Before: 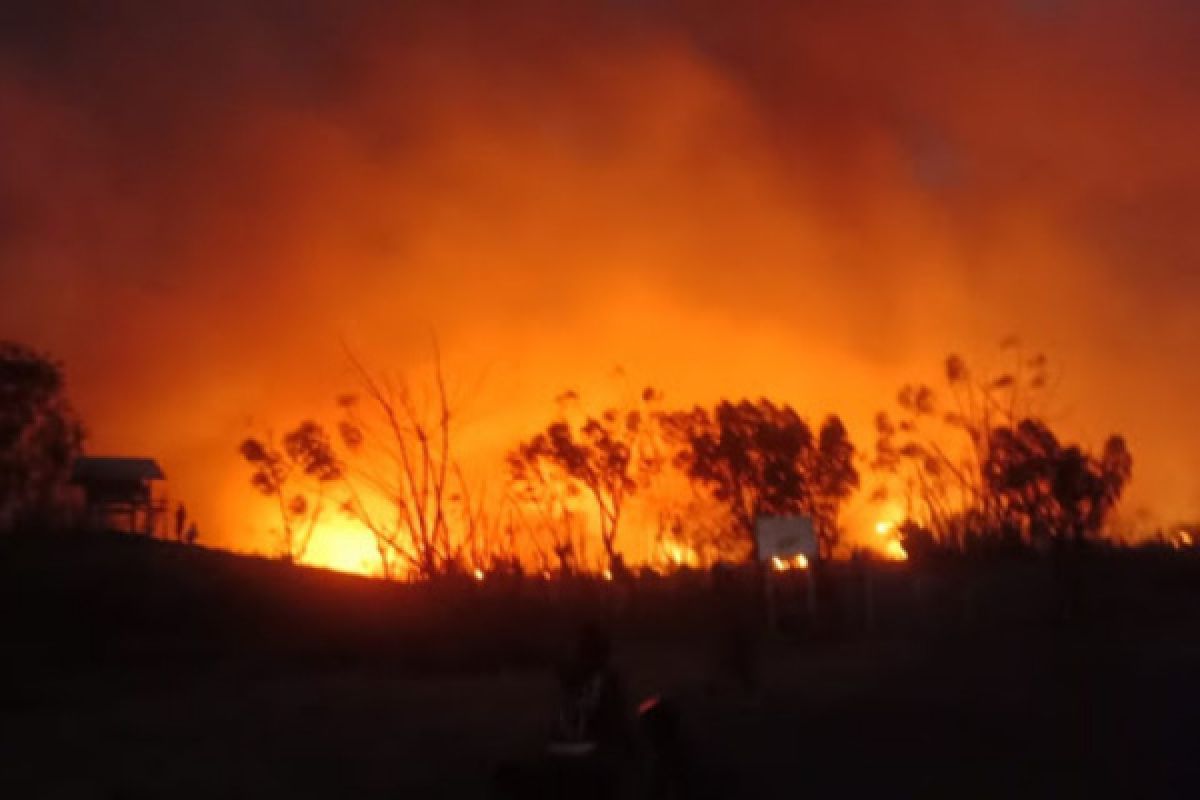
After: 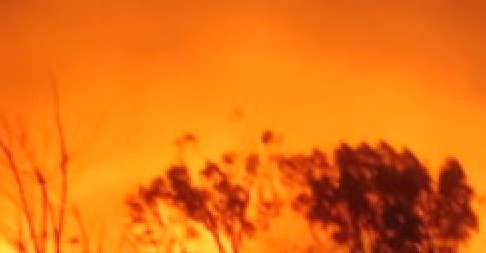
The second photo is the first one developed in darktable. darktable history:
crop: left 31.824%, top 32.154%, right 27.645%, bottom 36.035%
exposure: exposure 0.212 EV, compensate highlight preservation false
